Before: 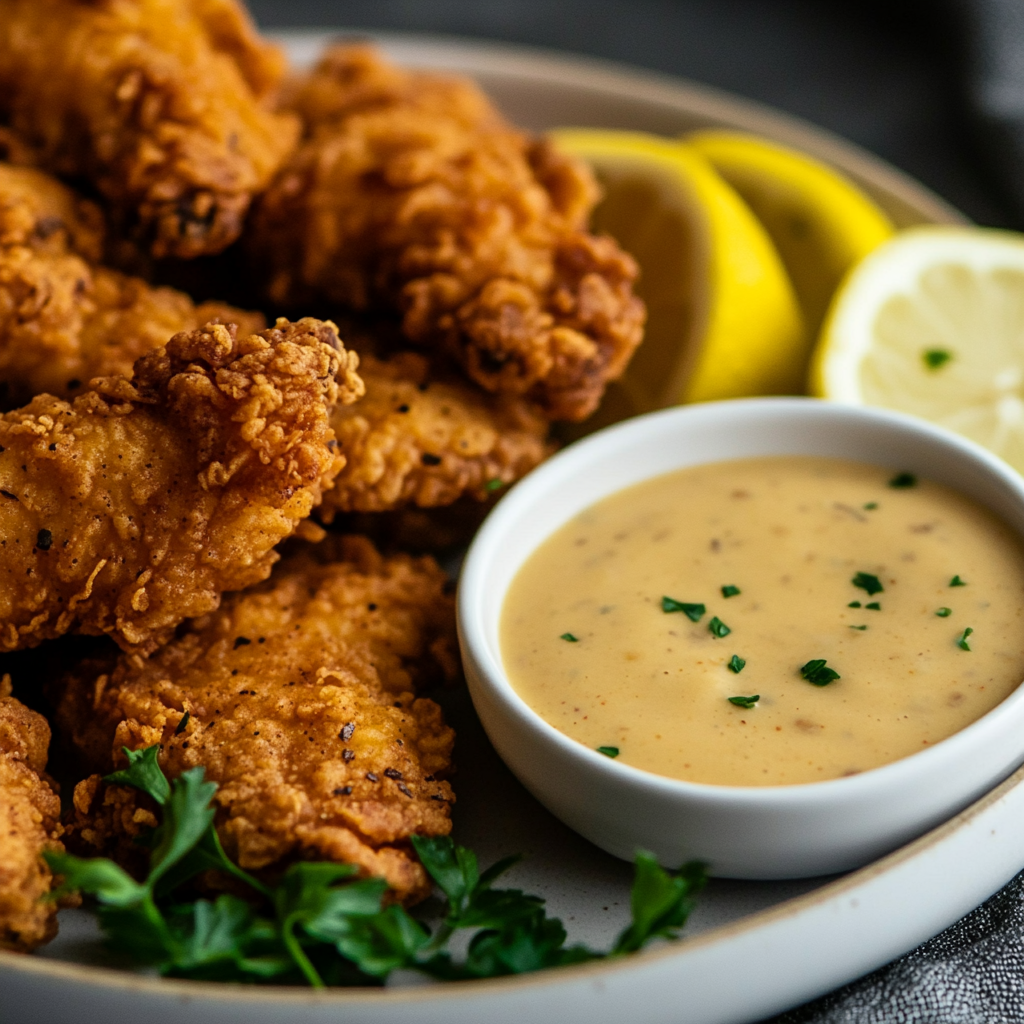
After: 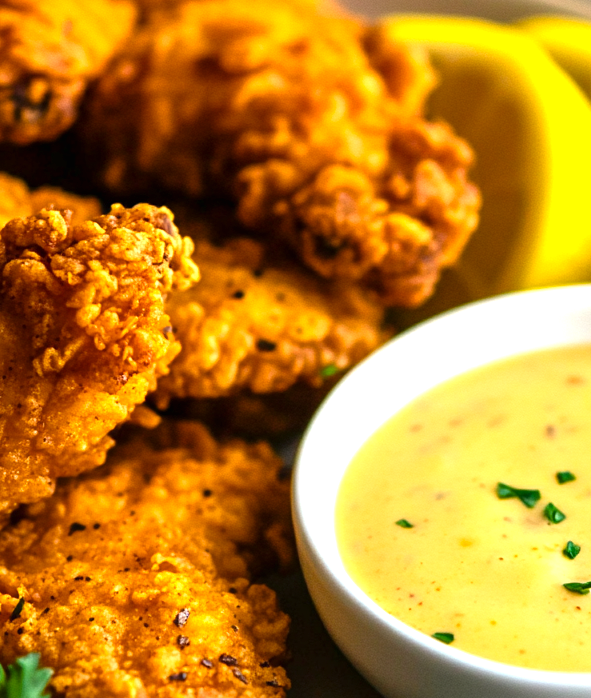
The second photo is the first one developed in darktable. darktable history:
crop: left 16.202%, top 11.208%, right 26.045%, bottom 20.557%
exposure: black level correction 0, exposure 1.1 EV, compensate exposure bias true, compensate highlight preservation false
color balance rgb: linear chroma grading › global chroma 6.48%, perceptual saturation grading › global saturation 12.96%, global vibrance 6.02%
